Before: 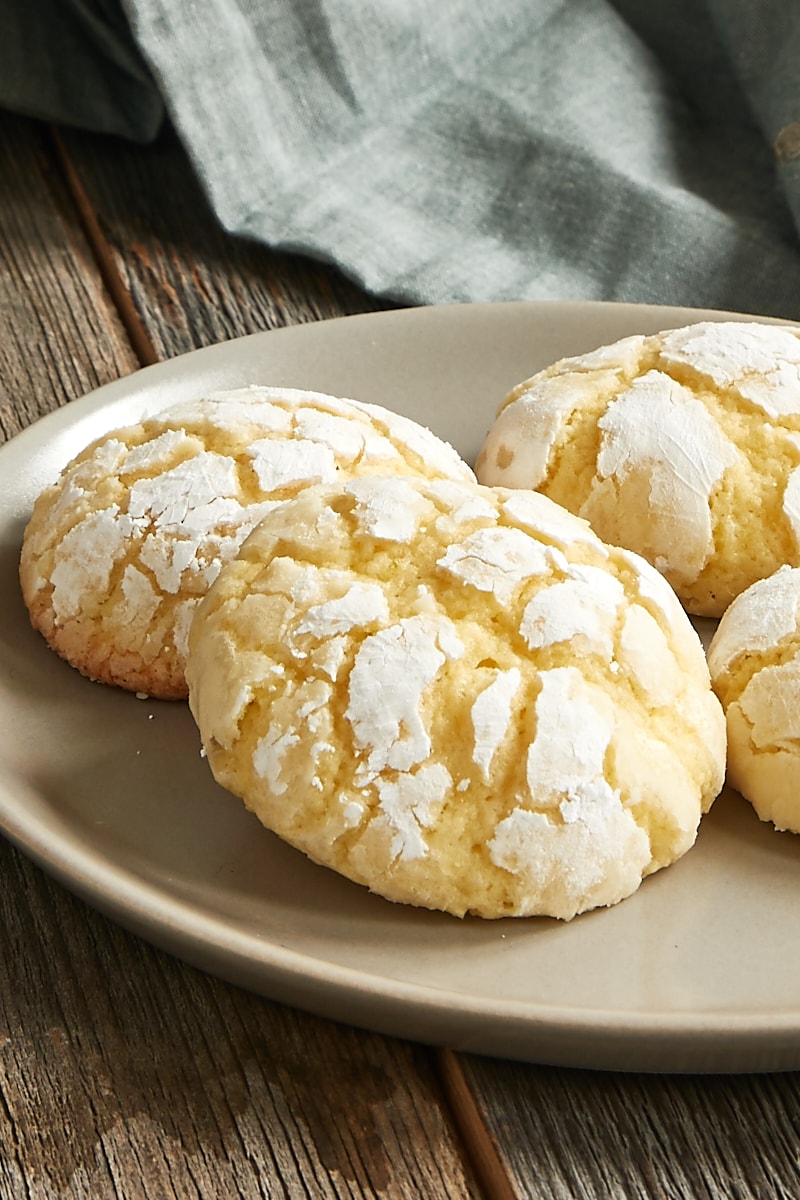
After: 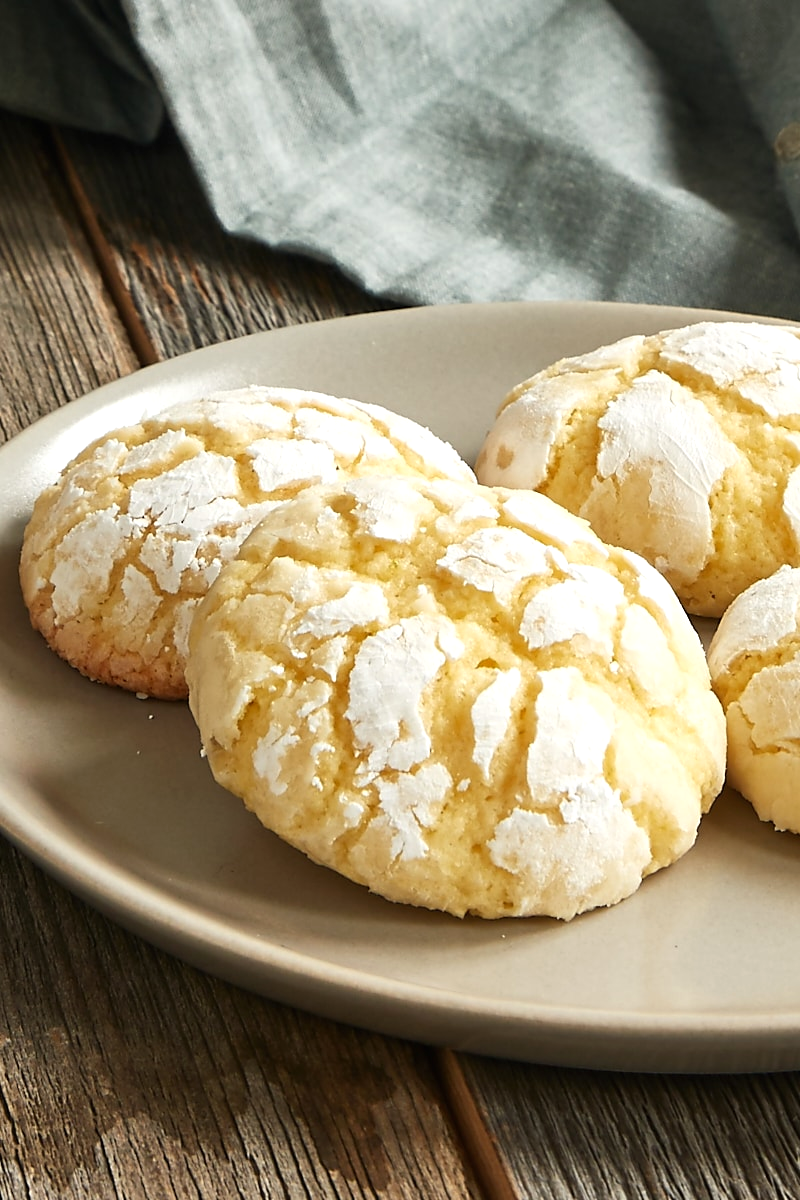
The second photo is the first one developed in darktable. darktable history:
levels: levels [0, 0.476, 0.951]
